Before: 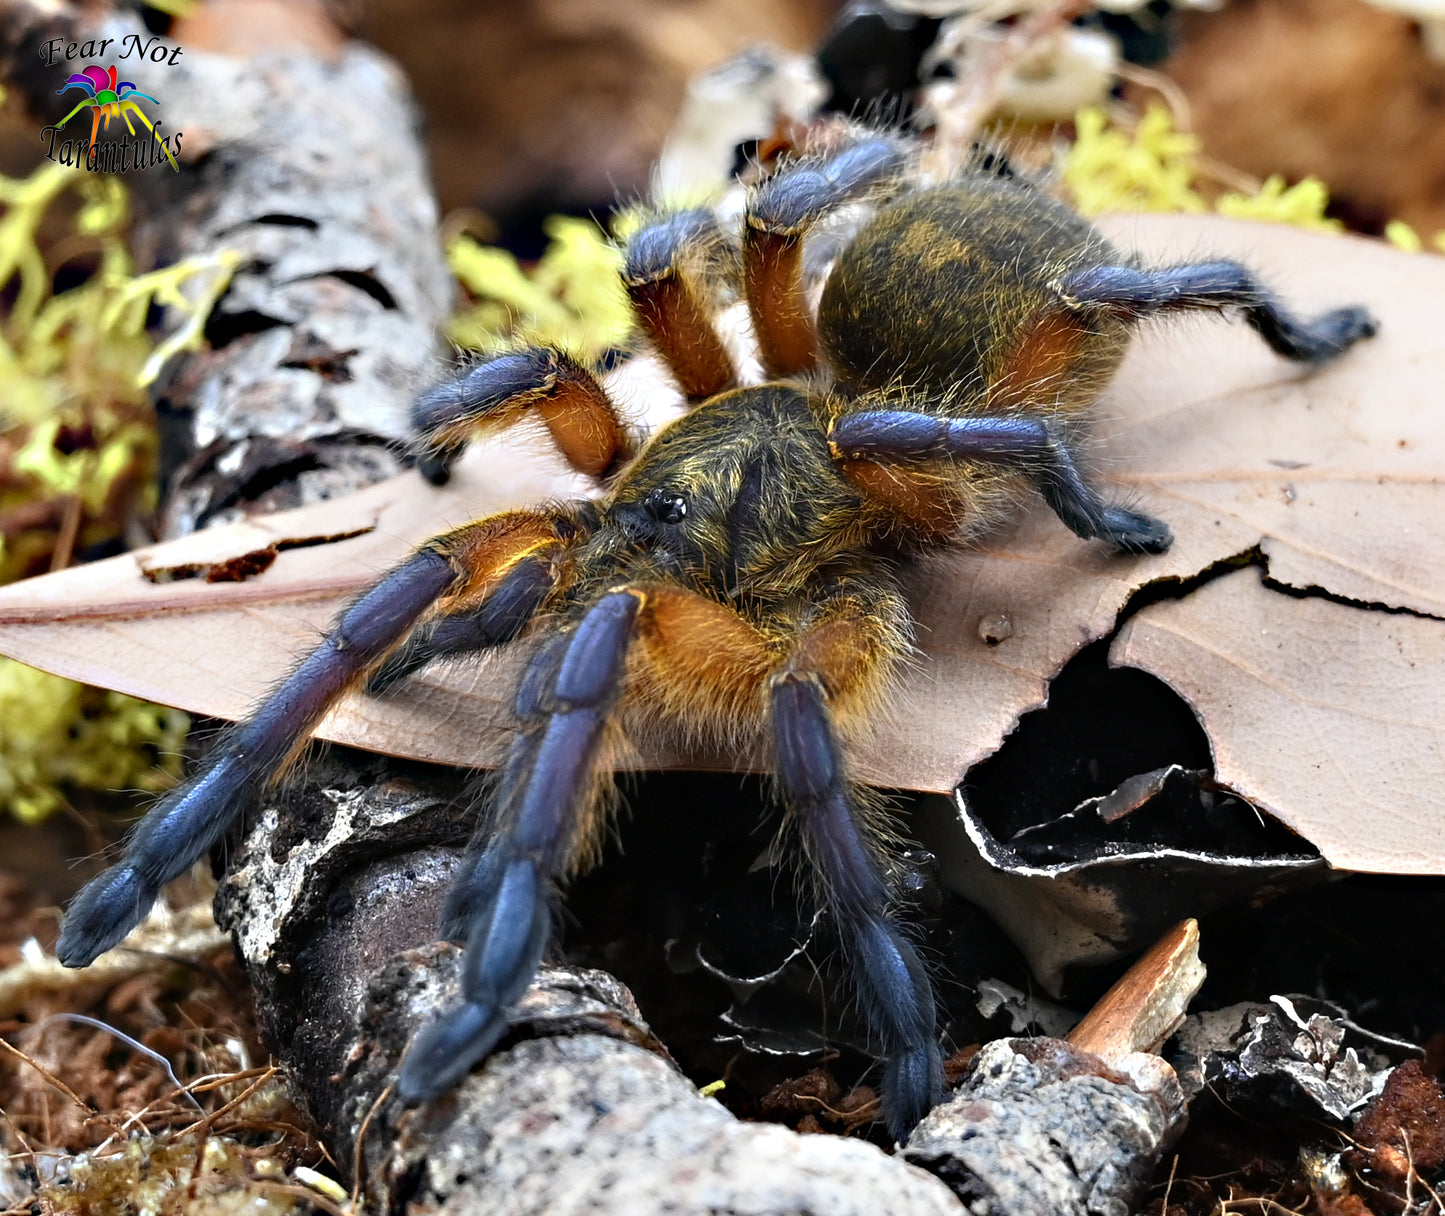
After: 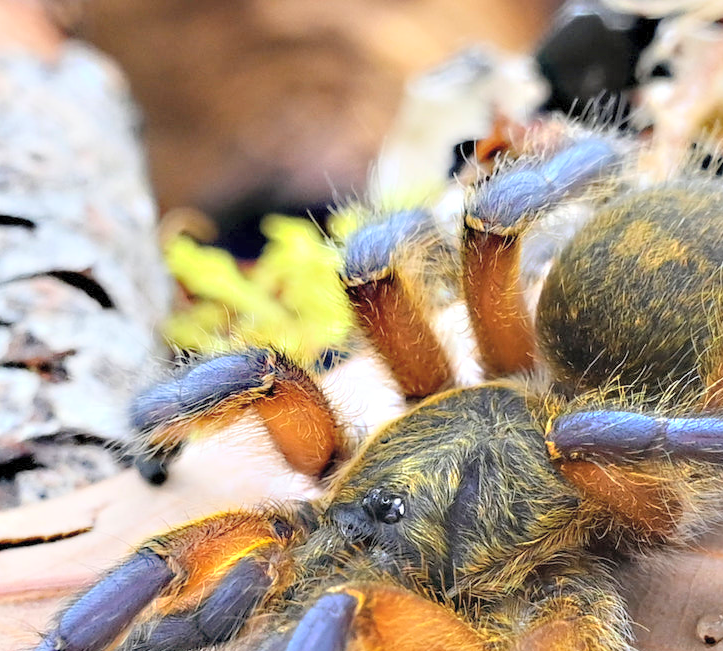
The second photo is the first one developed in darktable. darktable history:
crop: left 19.556%, right 30.401%, bottom 46.458%
exposure: exposure 1 EV, compensate highlight preservation false
global tonemap: drago (0.7, 100)
